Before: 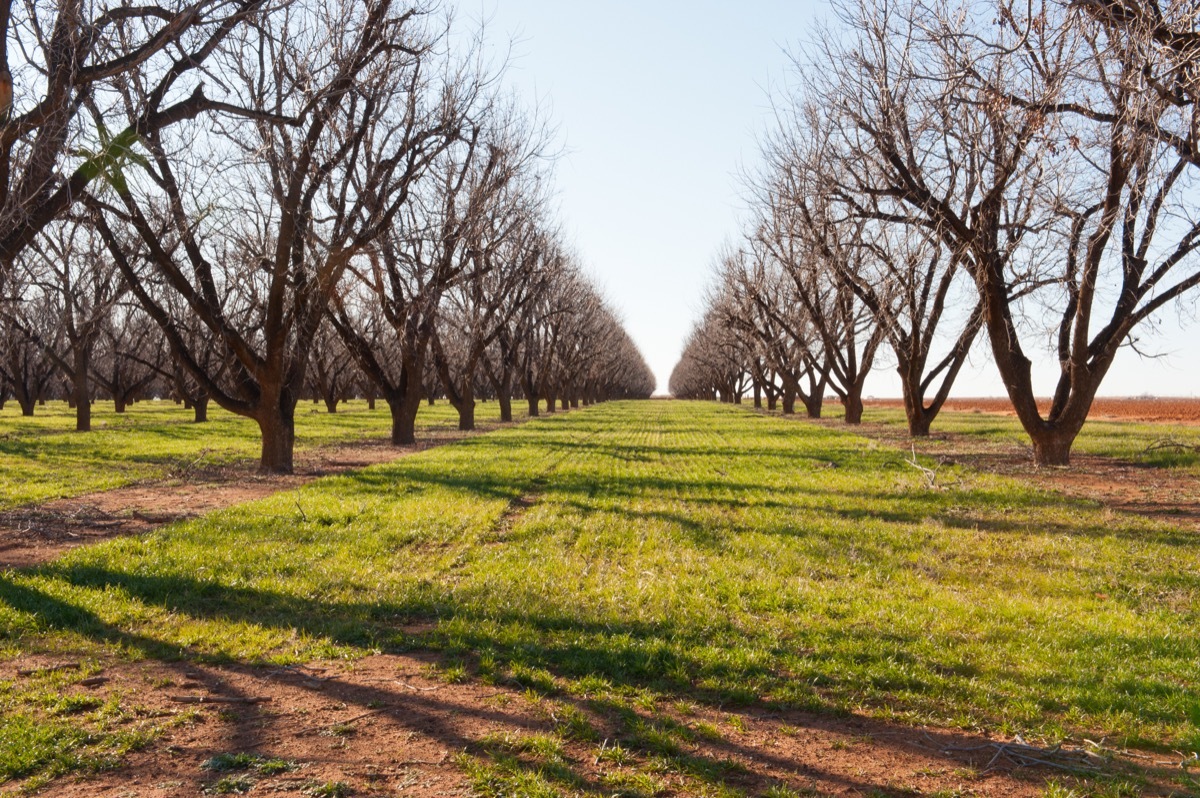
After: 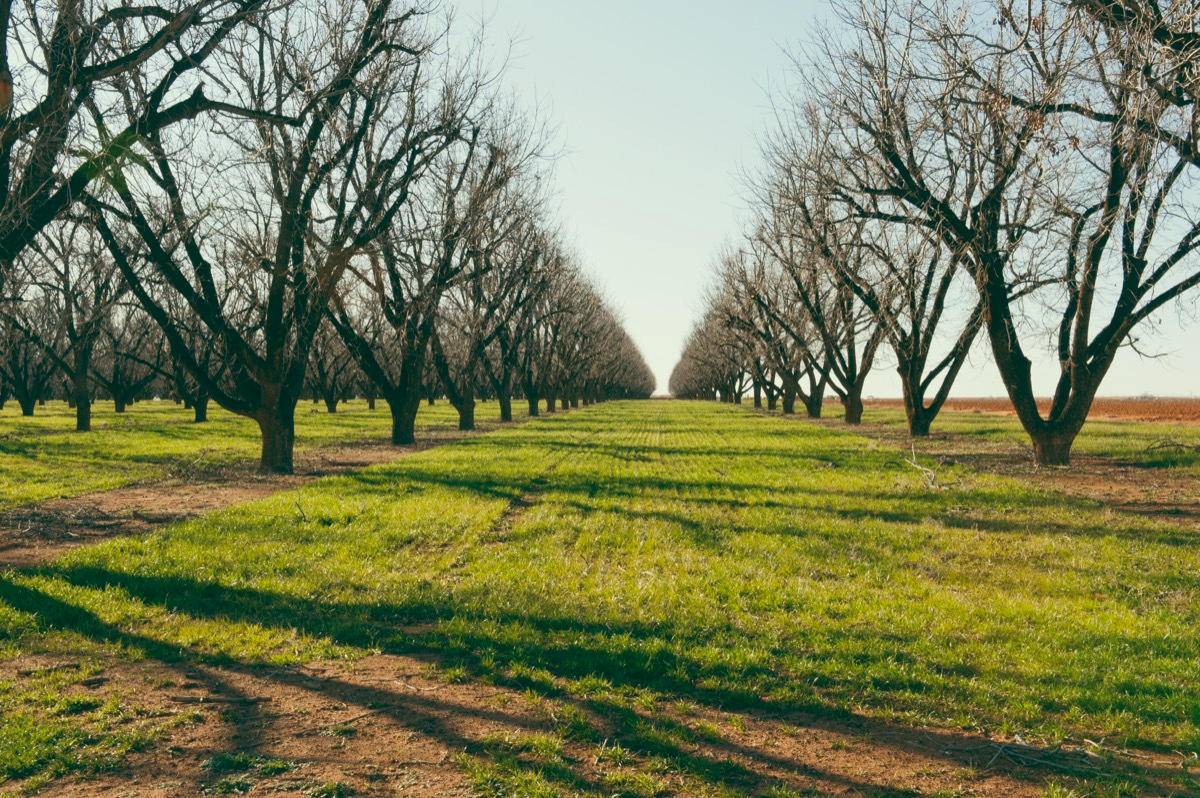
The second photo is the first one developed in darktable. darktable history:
white balance: red 0.988, blue 1.017
color balance: lift [1.005, 0.99, 1.007, 1.01], gamma [1, 1.034, 1.032, 0.966], gain [0.873, 1.055, 1.067, 0.933]
